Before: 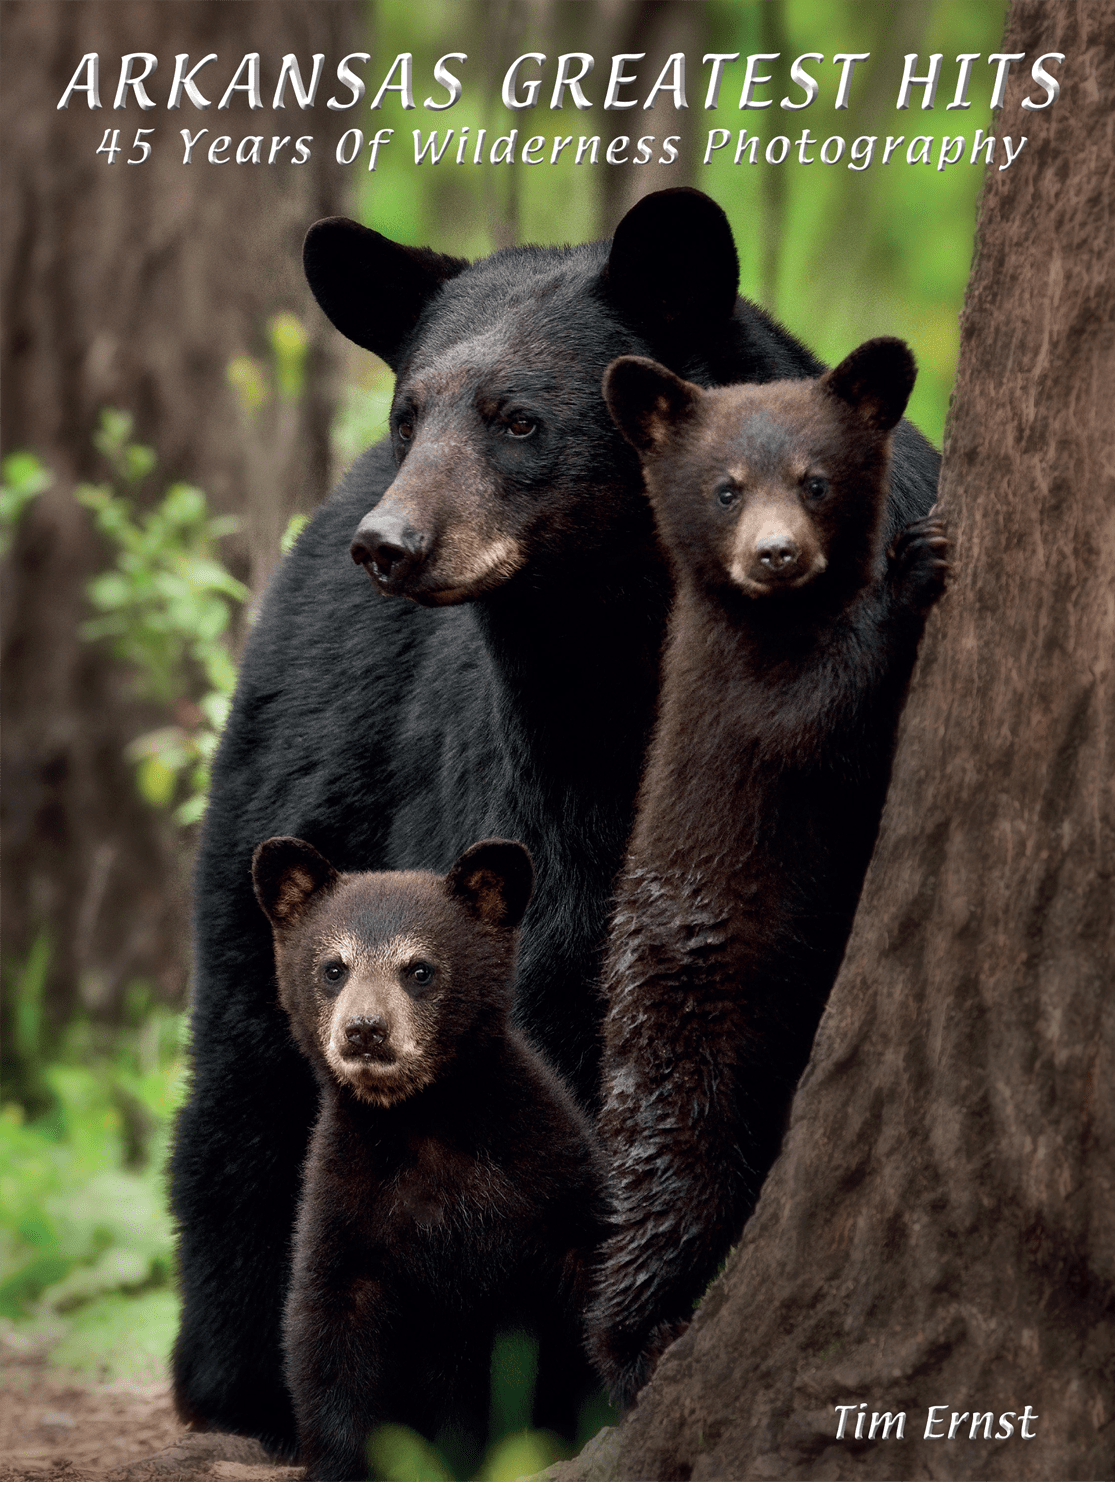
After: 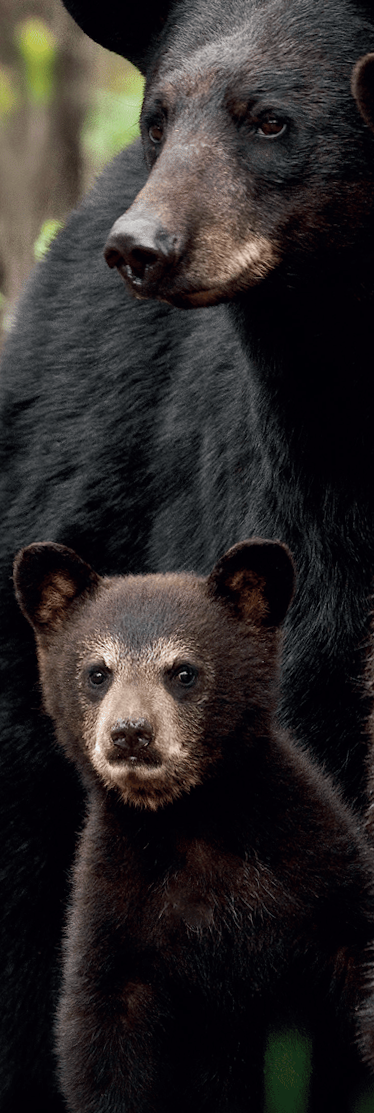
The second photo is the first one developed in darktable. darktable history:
crop and rotate: left 21.77%, top 18.528%, right 44.676%, bottom 2.997%
rotate and perspective: rotation -1.42°, crop left 0.016, crop right 0.984, crop top 0.035, crop bottom 0.965
